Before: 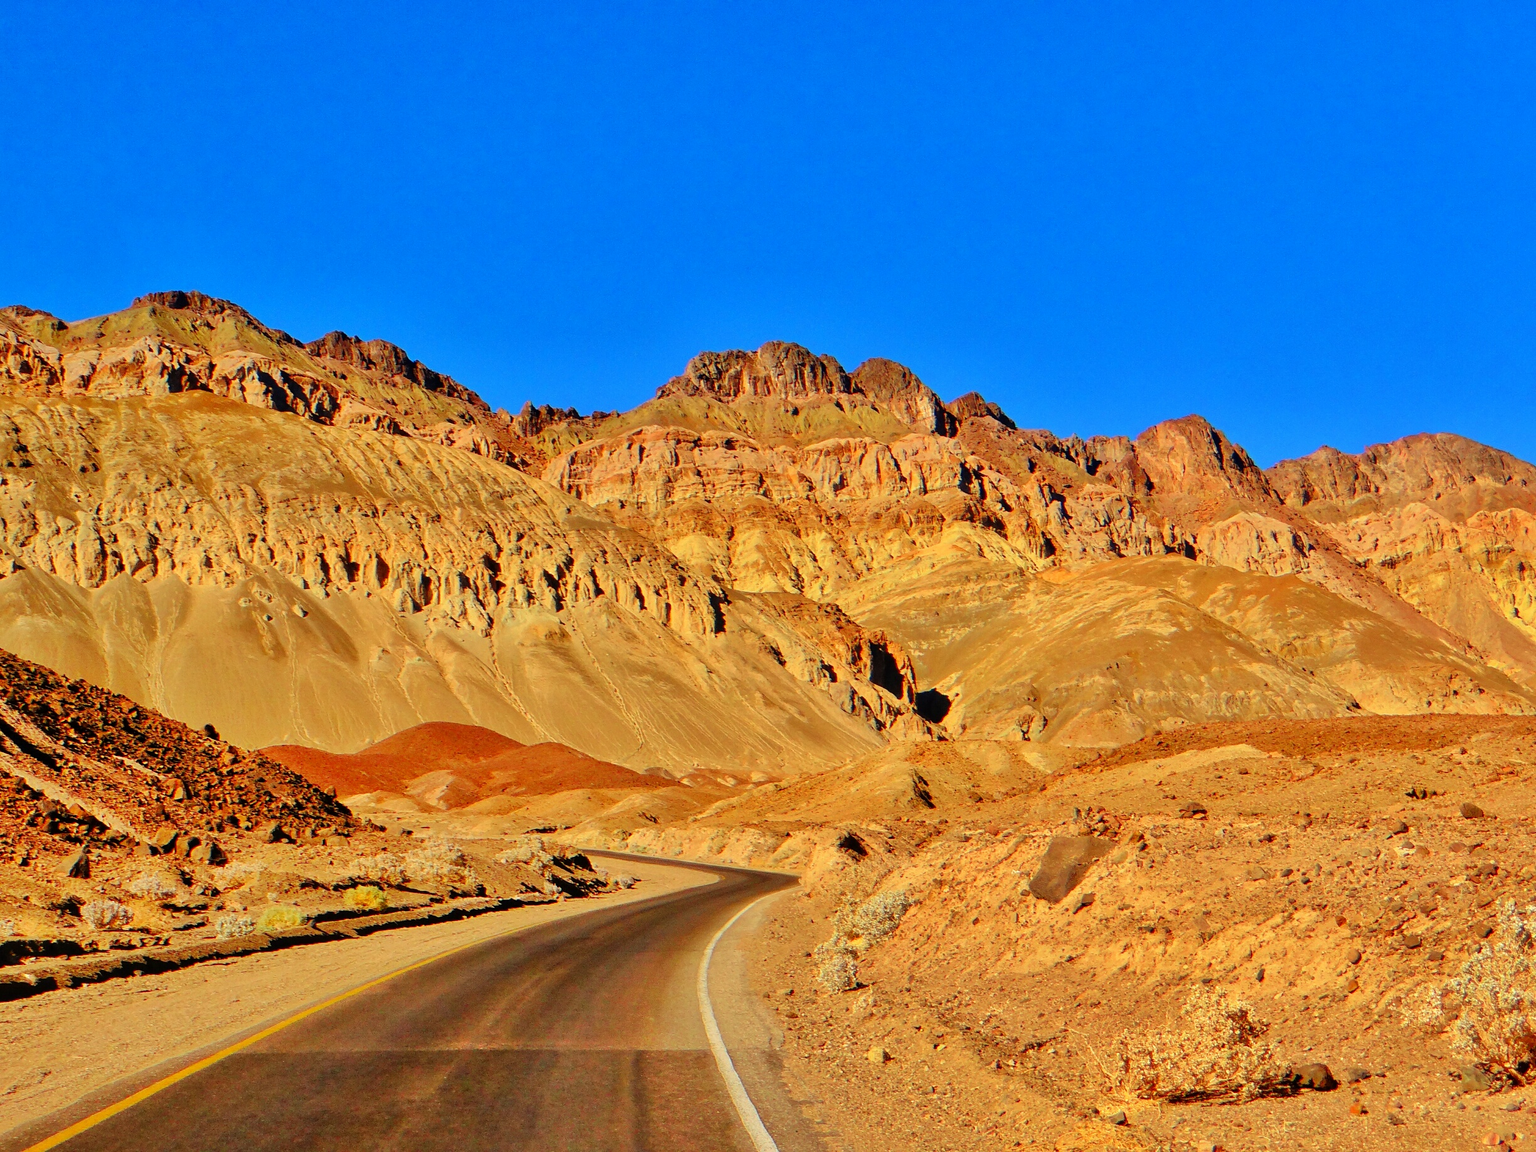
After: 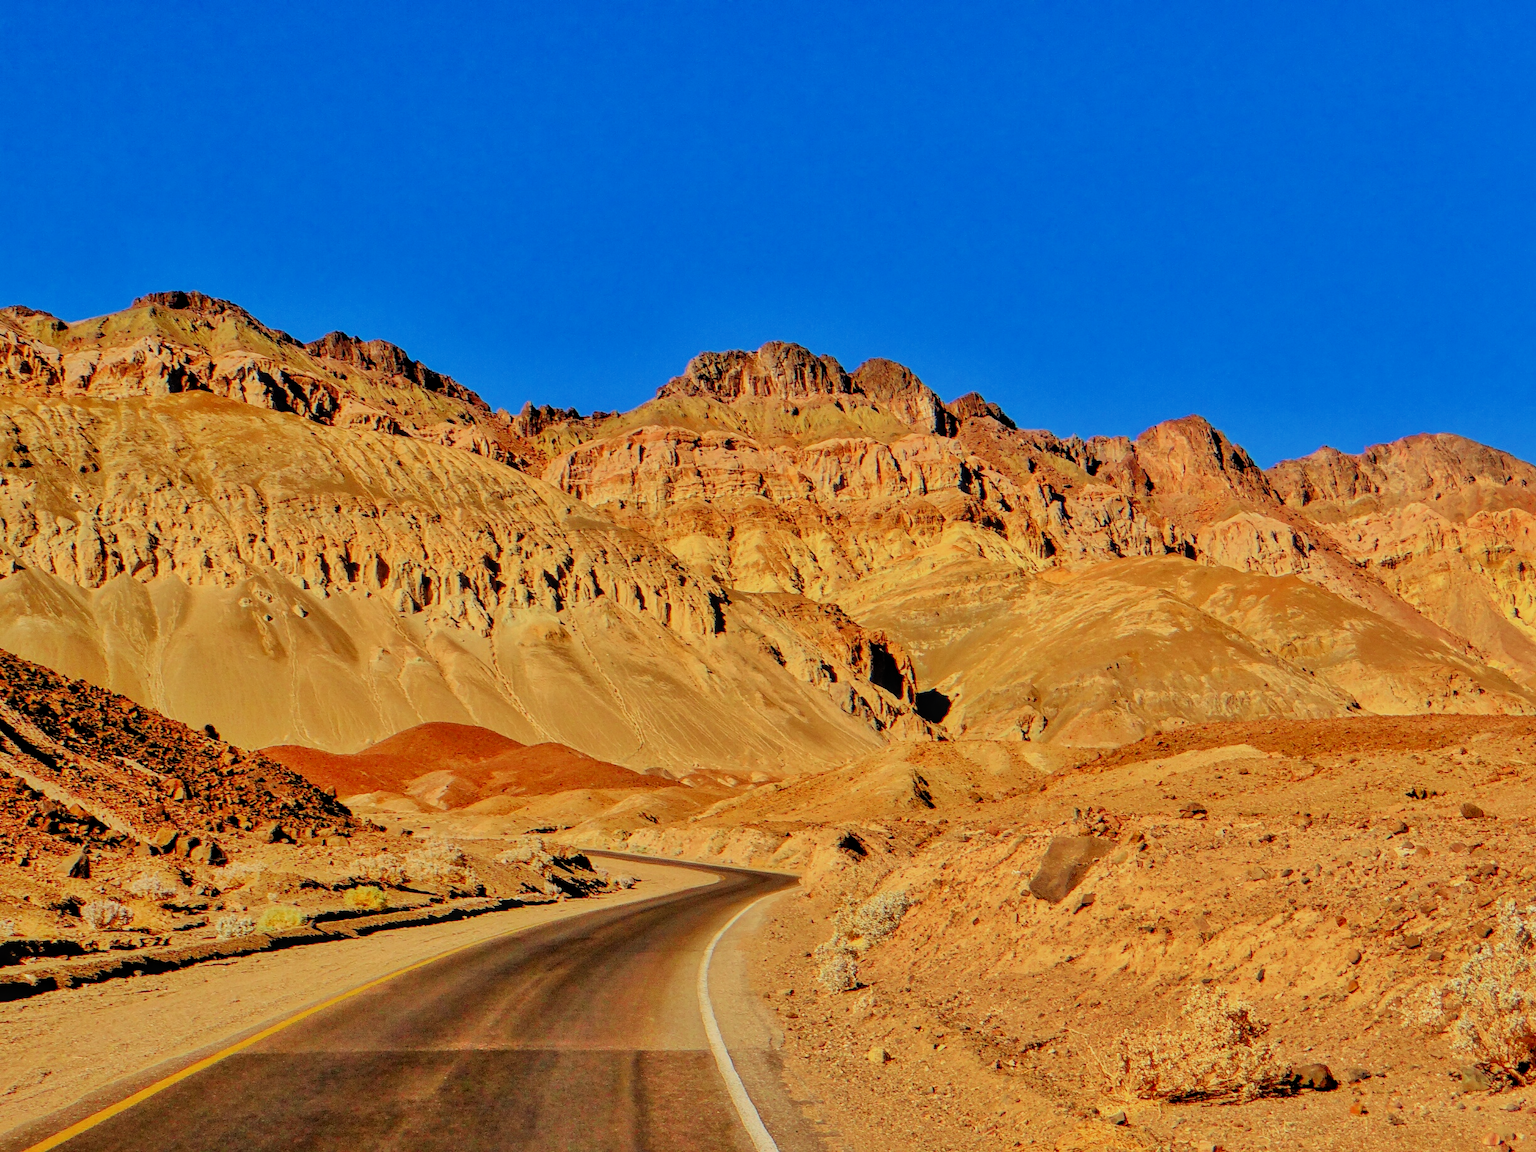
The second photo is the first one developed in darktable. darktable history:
local contrast: on, module defaults
filmic rgb: black relative exposure -7.65 EV, white relative exposure 4.56 EV, hardness 3.61, color science v6 (2022)
